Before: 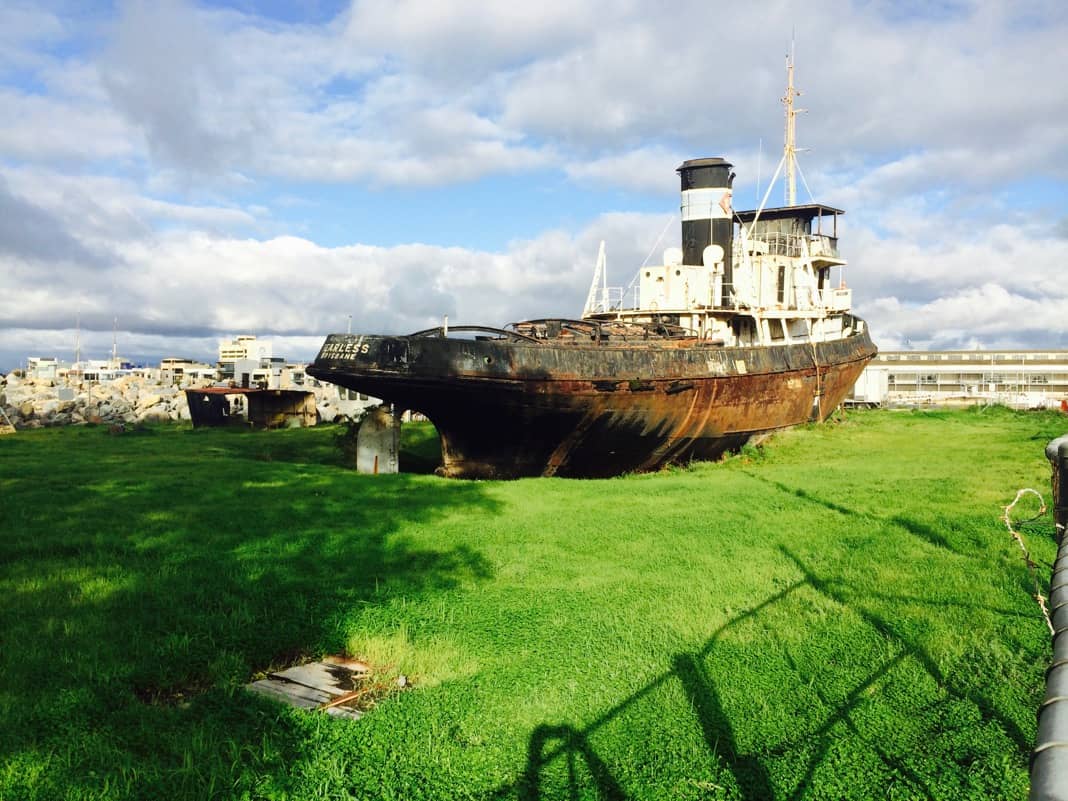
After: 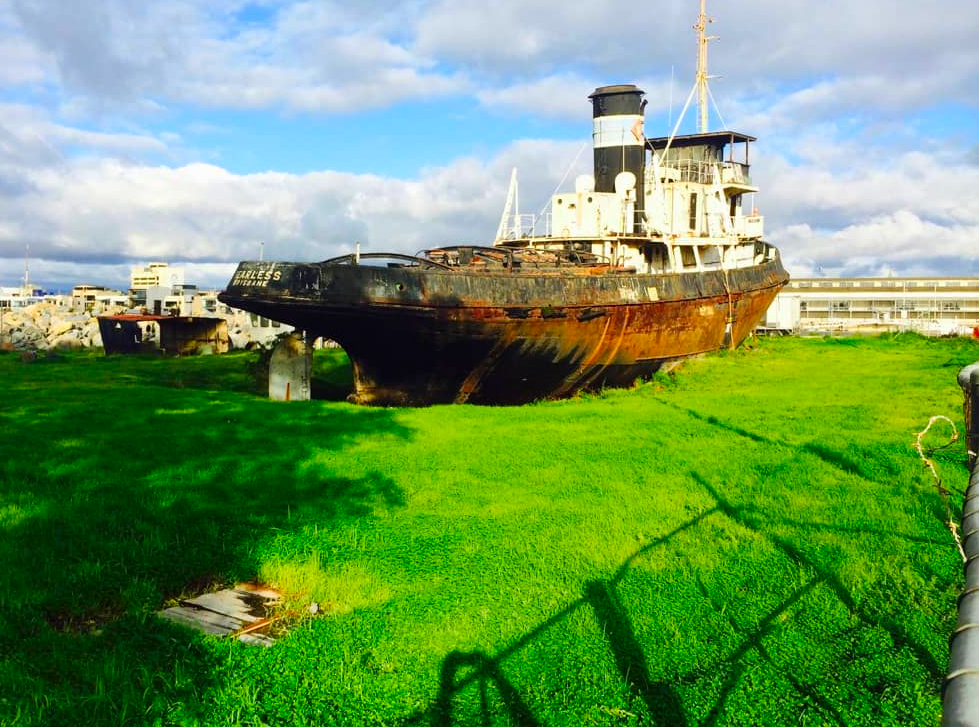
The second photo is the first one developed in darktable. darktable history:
contrast brightness saturation: saturation 0.5
crop and rotate: left 8.262%, top 9.226%
